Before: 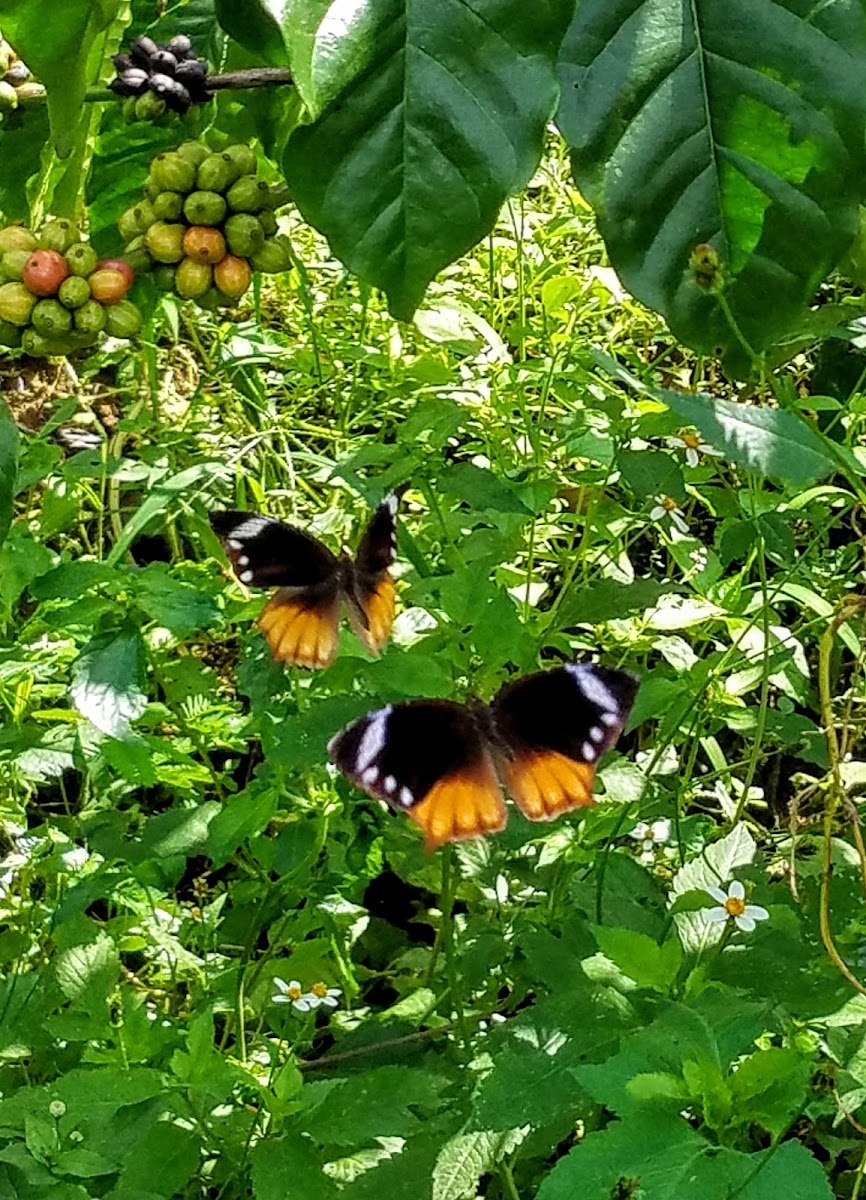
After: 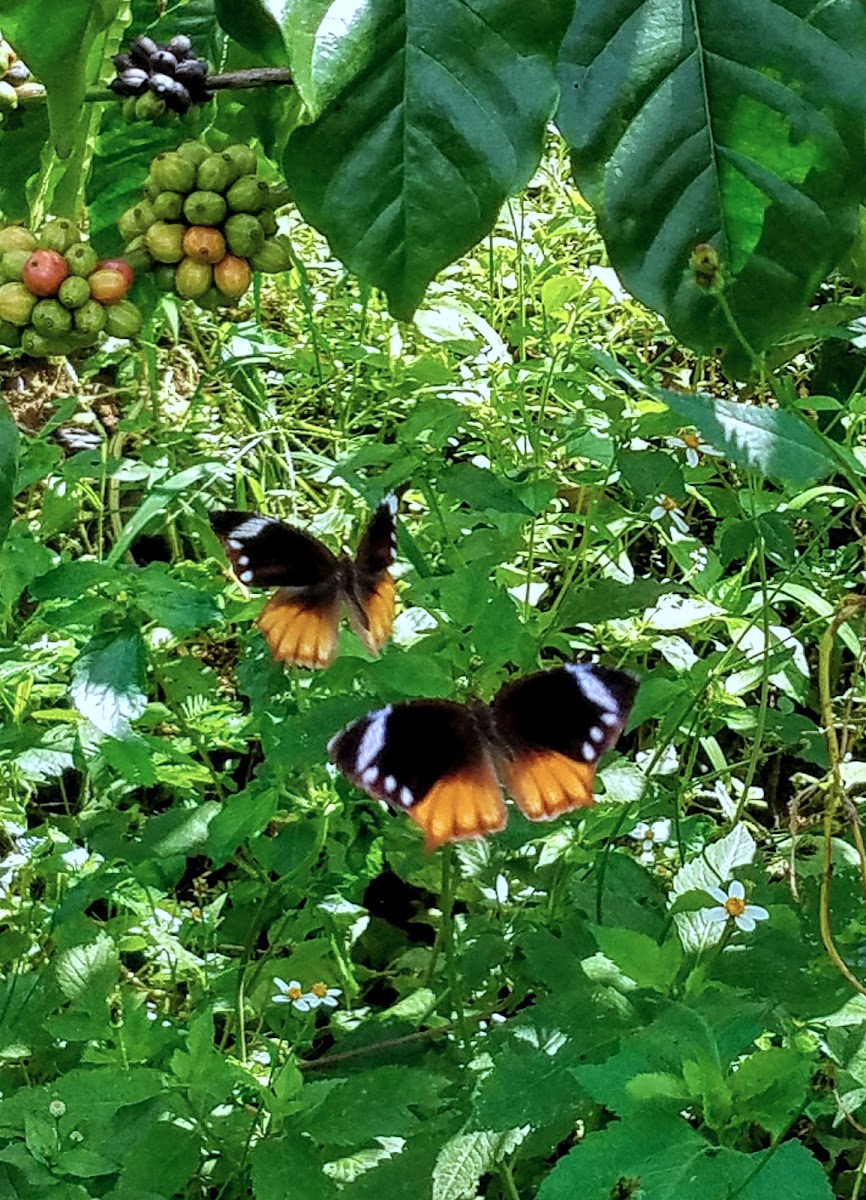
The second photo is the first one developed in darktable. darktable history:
color correction: highlights a* -2.42, highlights b* -18.51
